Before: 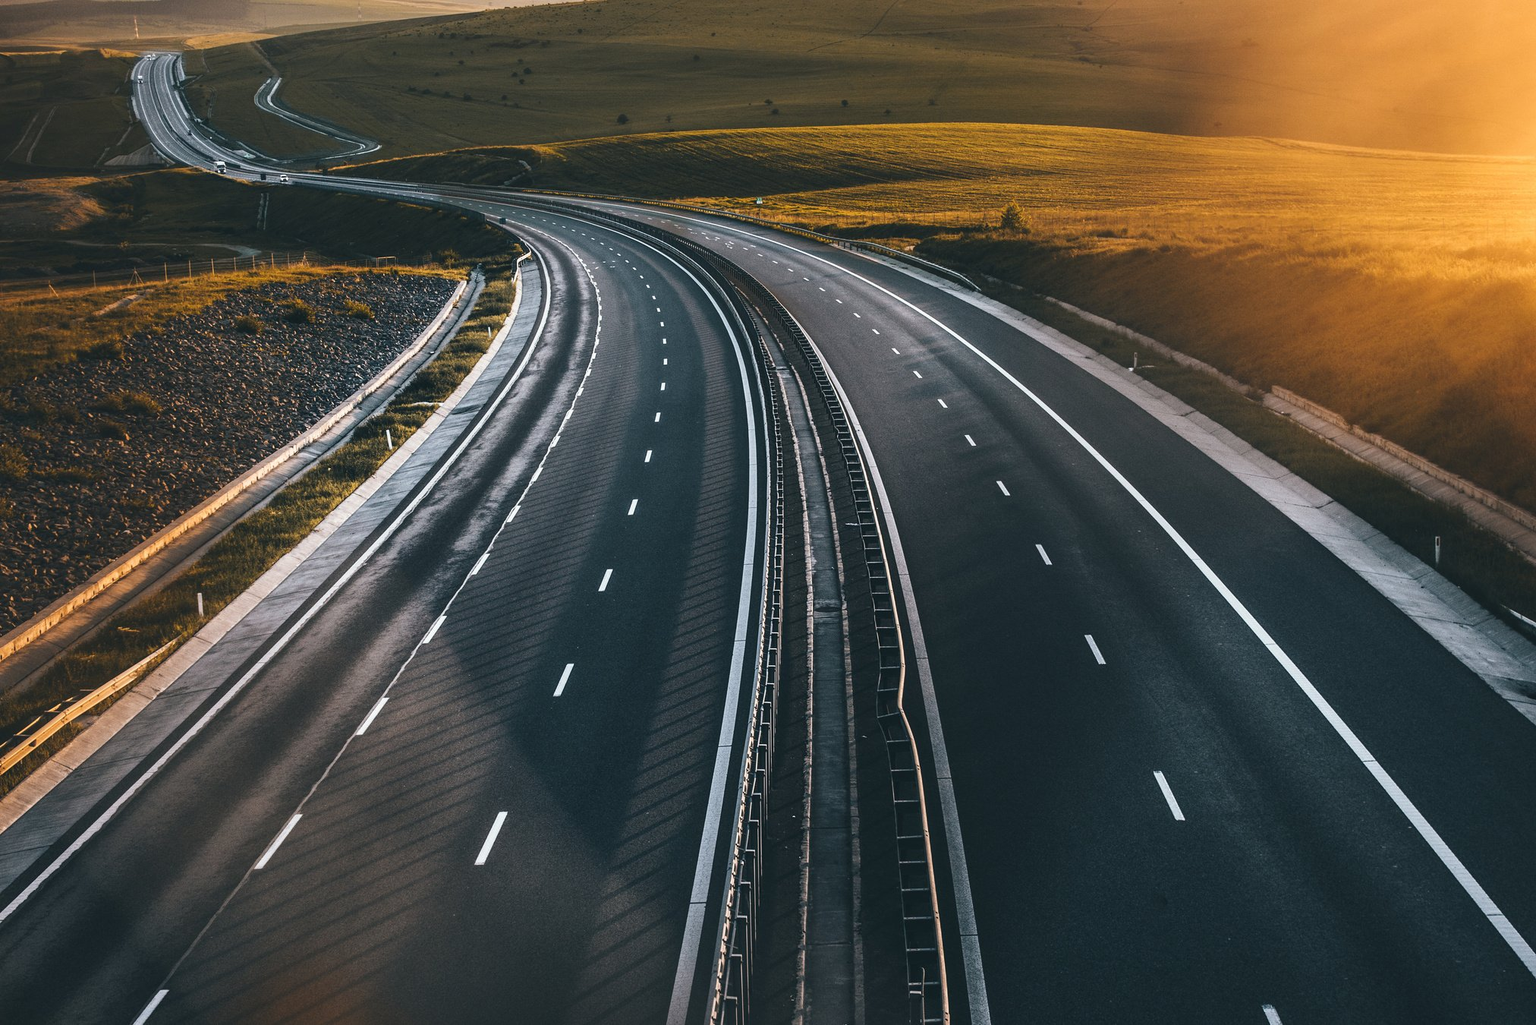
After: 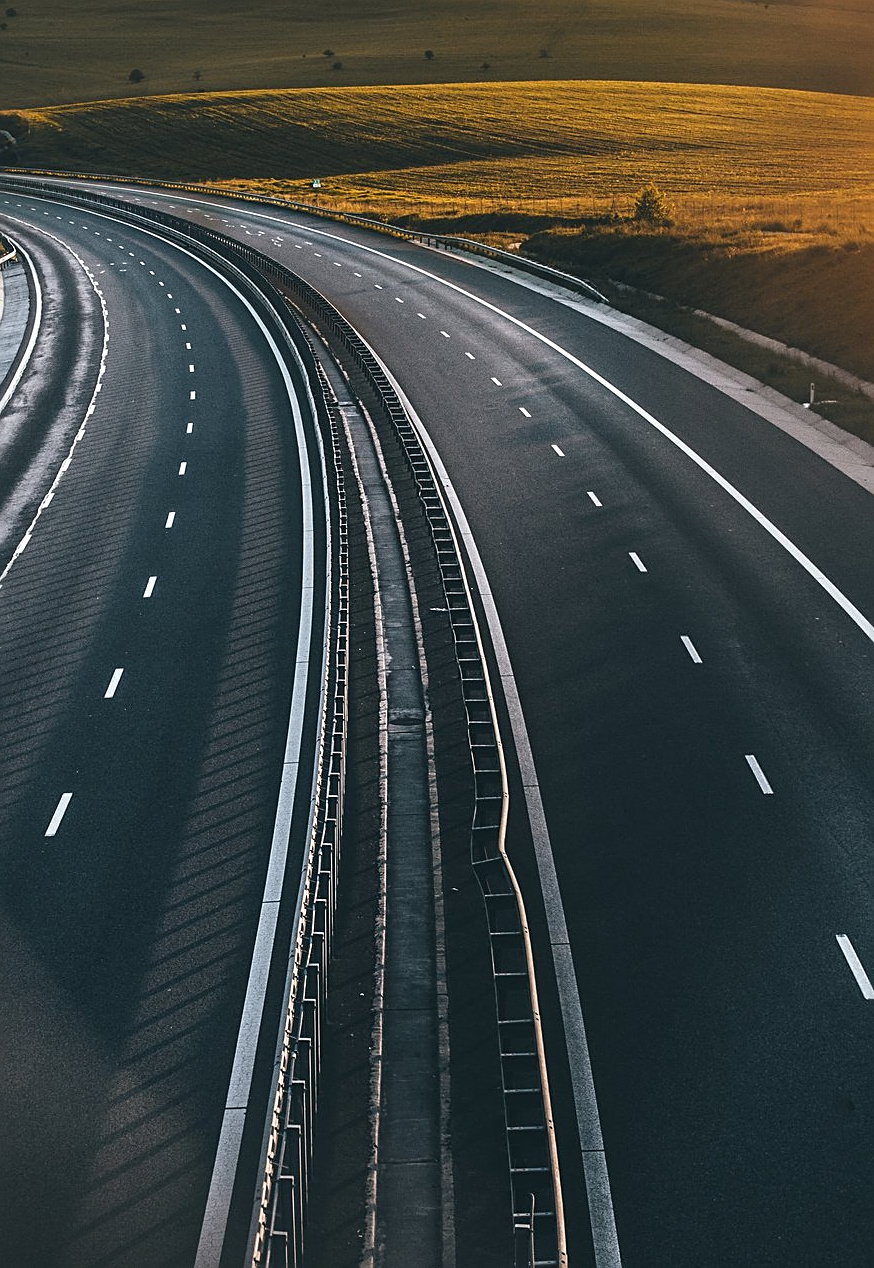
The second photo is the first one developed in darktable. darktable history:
crop: left 33.816%, top 6.009%, right 22.984%
sharpen: on, module defaults
